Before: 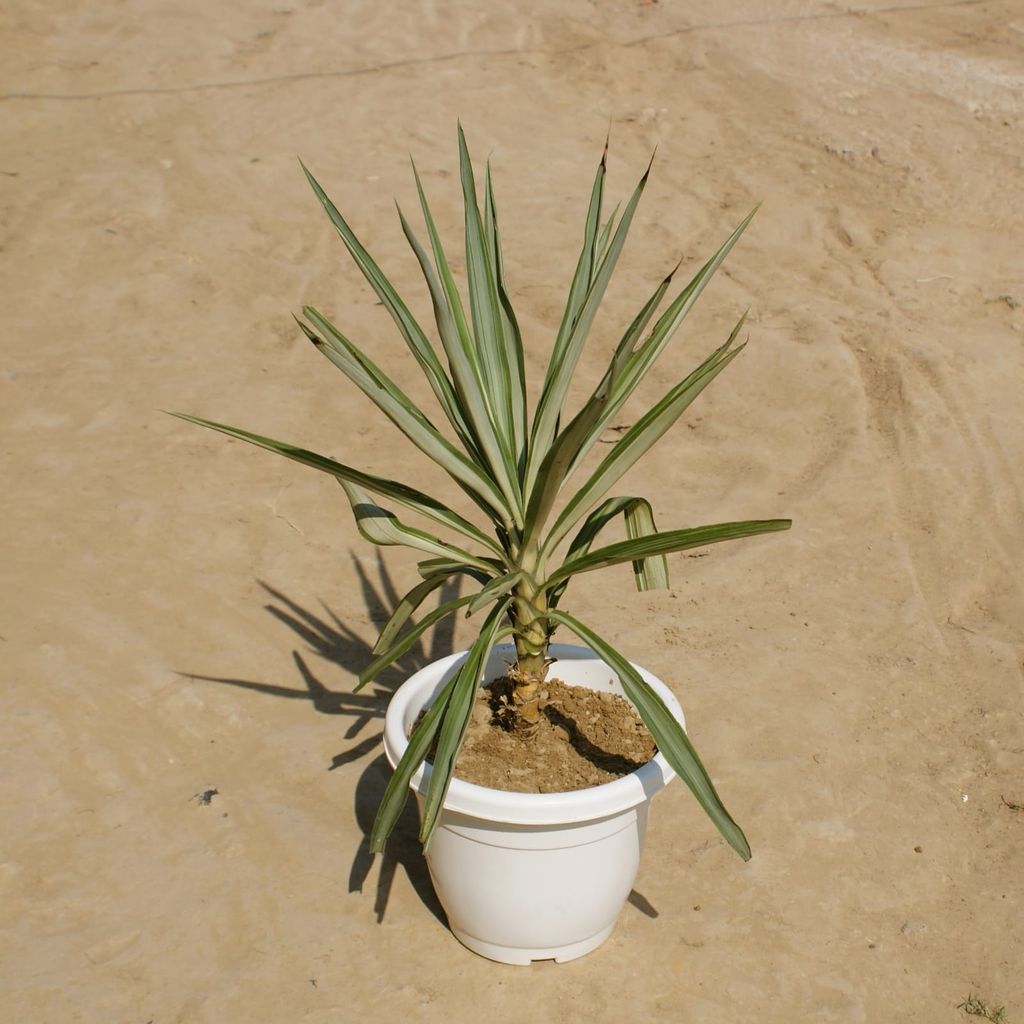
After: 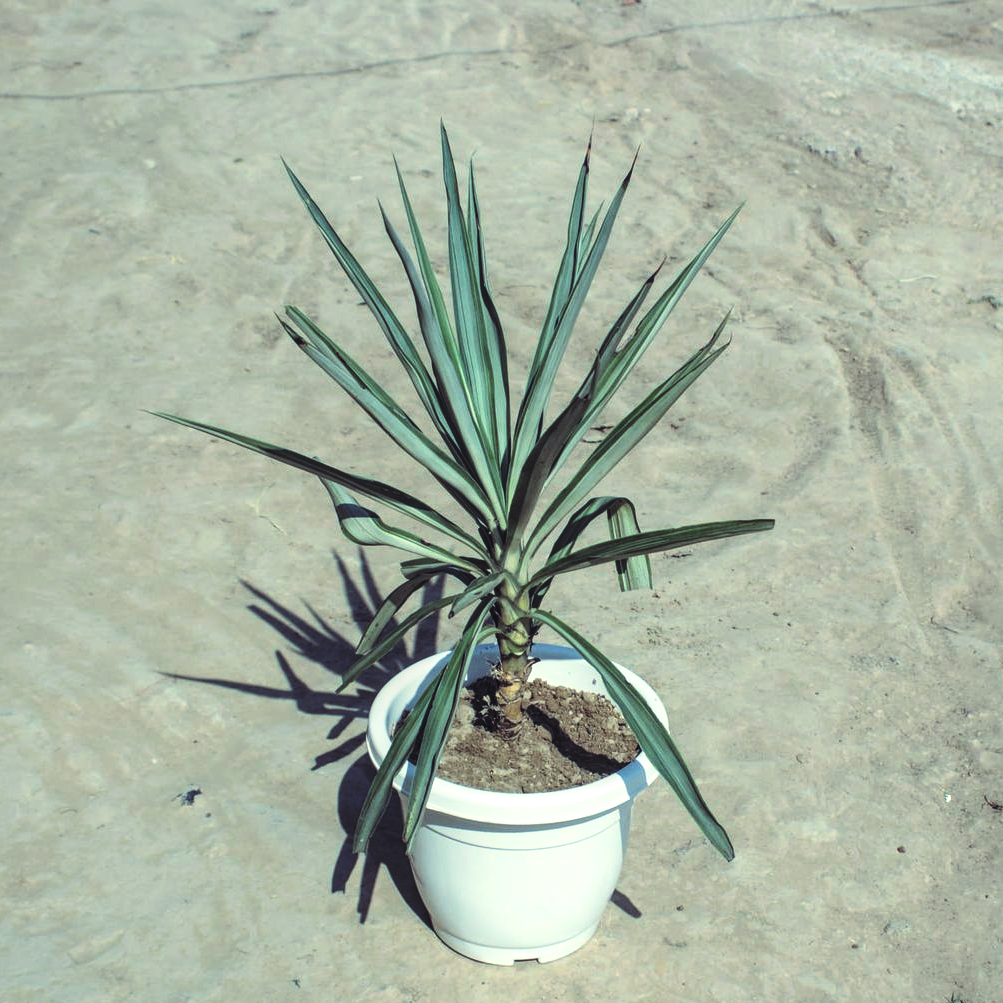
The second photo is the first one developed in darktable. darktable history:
rgb curve: curves: ch0 [(0, 0.186) (0.314, 0.284) (0.576, 0.466) (0.805, 0.691) (0.936, 0.886)]; ch1 [(0, 0.186) (0.314, 0.284) (0.581, 0.534) (0.771, 0.746) (0.936, 0.958)]; ch2 [(0, 0.216) (0.275, 0.39) (1, 1)], mode RGB, independent channels, compensate middle gray true, preserve colors none
local contrast: on, module defaults
filmic rgb: black relative exposure -4.91 EV, white relative exposure 2.84 EV, hardness 3.7
tone curve: curves: ch0 [(0, 0) (0.339, 0.306) (0.687, 0.706) (1, 1)], color space Lab, linked channels, preserve colors none
crop: left 1.743%, right 0.268%, bottom 2.011%
exposure: black level correction 0, exposure 0.5 EV, compensate highlight preservation false
